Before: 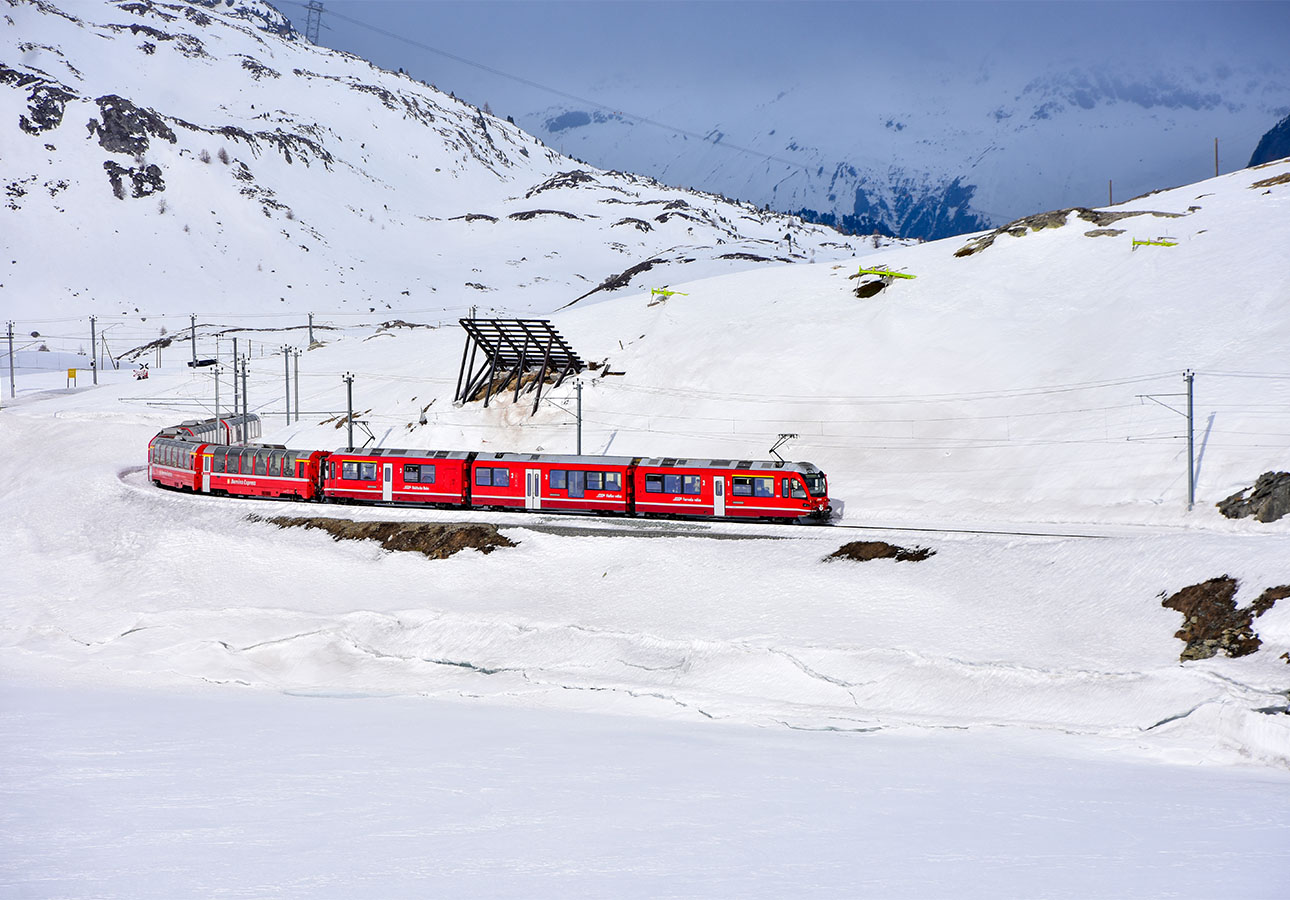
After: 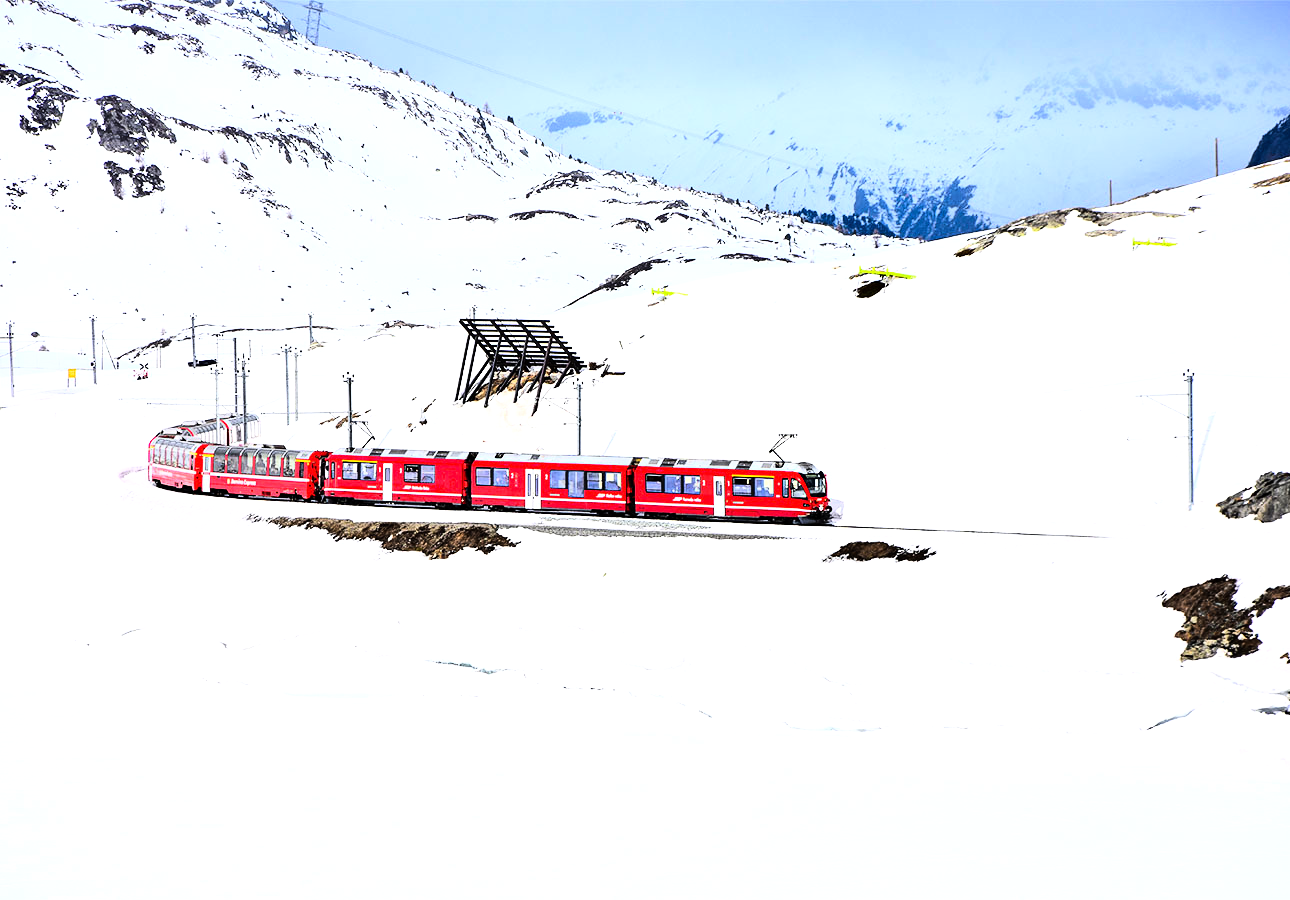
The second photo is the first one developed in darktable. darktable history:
base curve: curves: ch0 [(0, 0) (0.008, 0.007) (0.022, 0.029) (0.048, 0.089) (0.092, 0.197) (0.191, 0.399) (0.275, 0.534) (0.357, 0.65) (0.477, 0.78) (0.542, 0.833) (0.799, 0.973) (1, 1)]
tone equalizer: -8 EV -1.08 EV, -7 EV -1.04 EV, -6 EV -0.885 EV, -5 EV -0.561 EV, -3 EV 0.582 EV, -2 EV 0.84 EV, -1 EV 1.01 EV, +0 EV 1.08 EV, edges refinement/feathering 500, mask exposure compensation -1.57 EV, preserve details no
